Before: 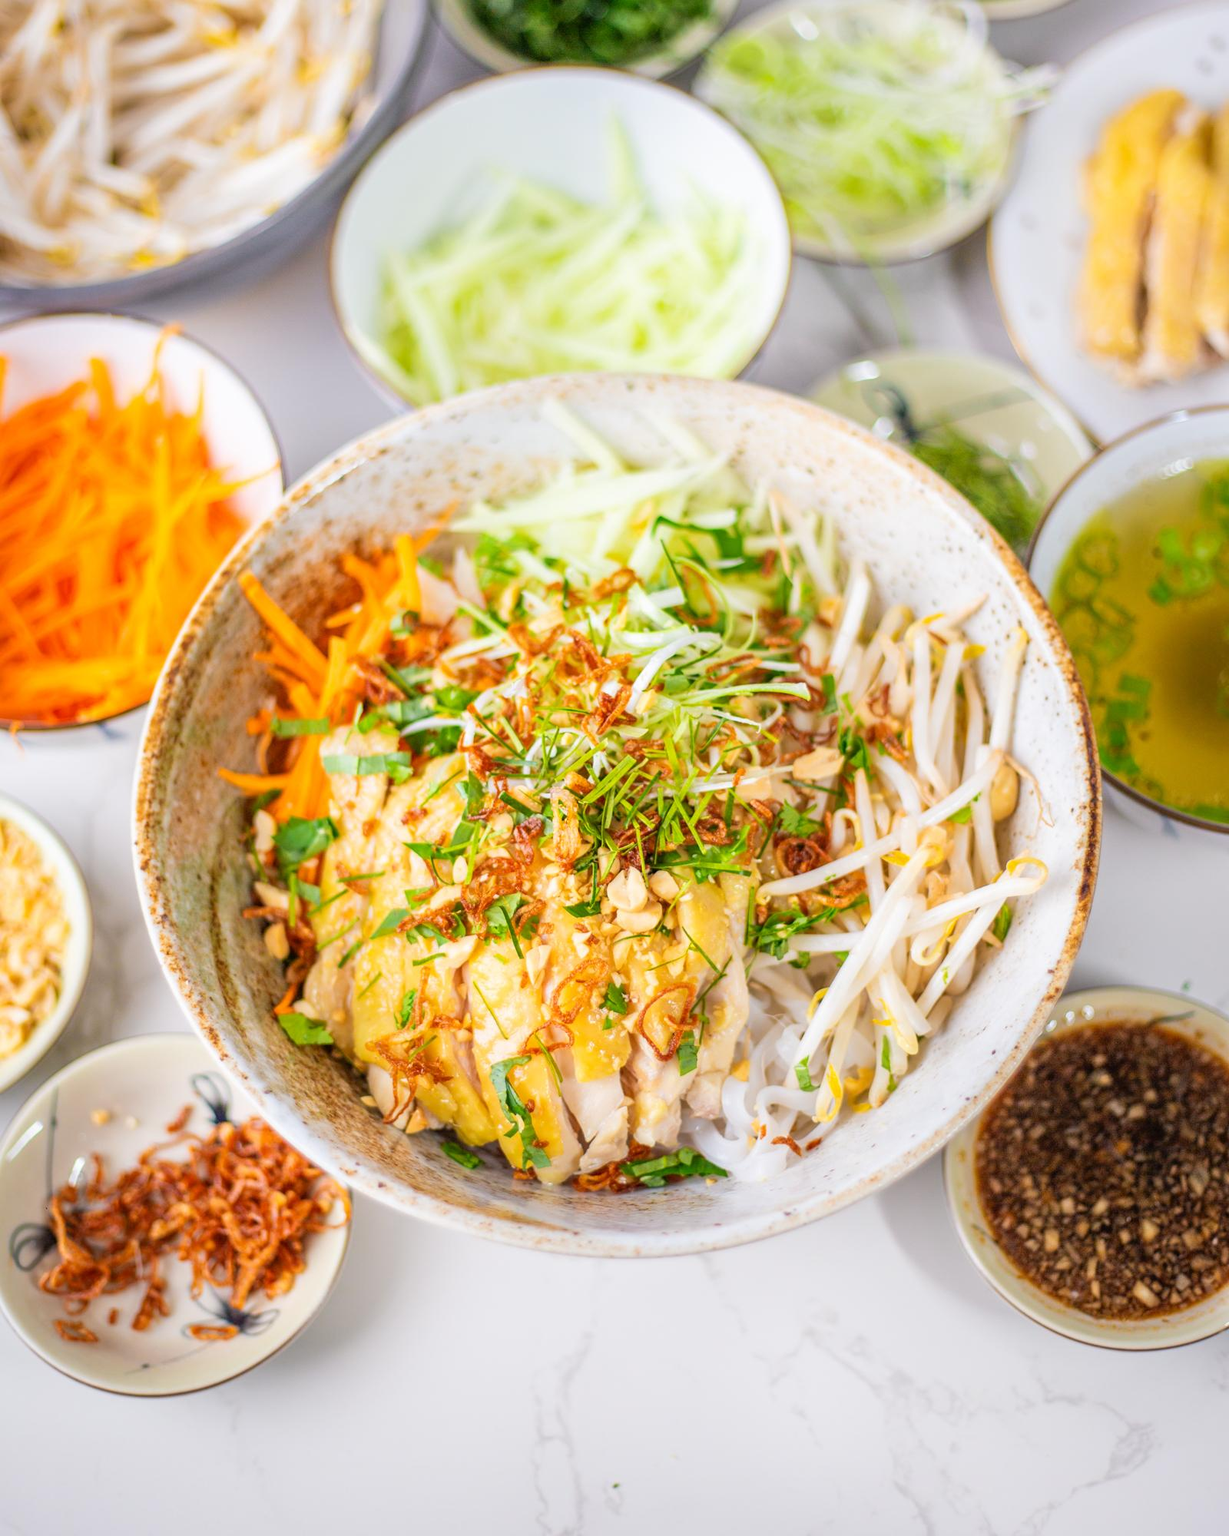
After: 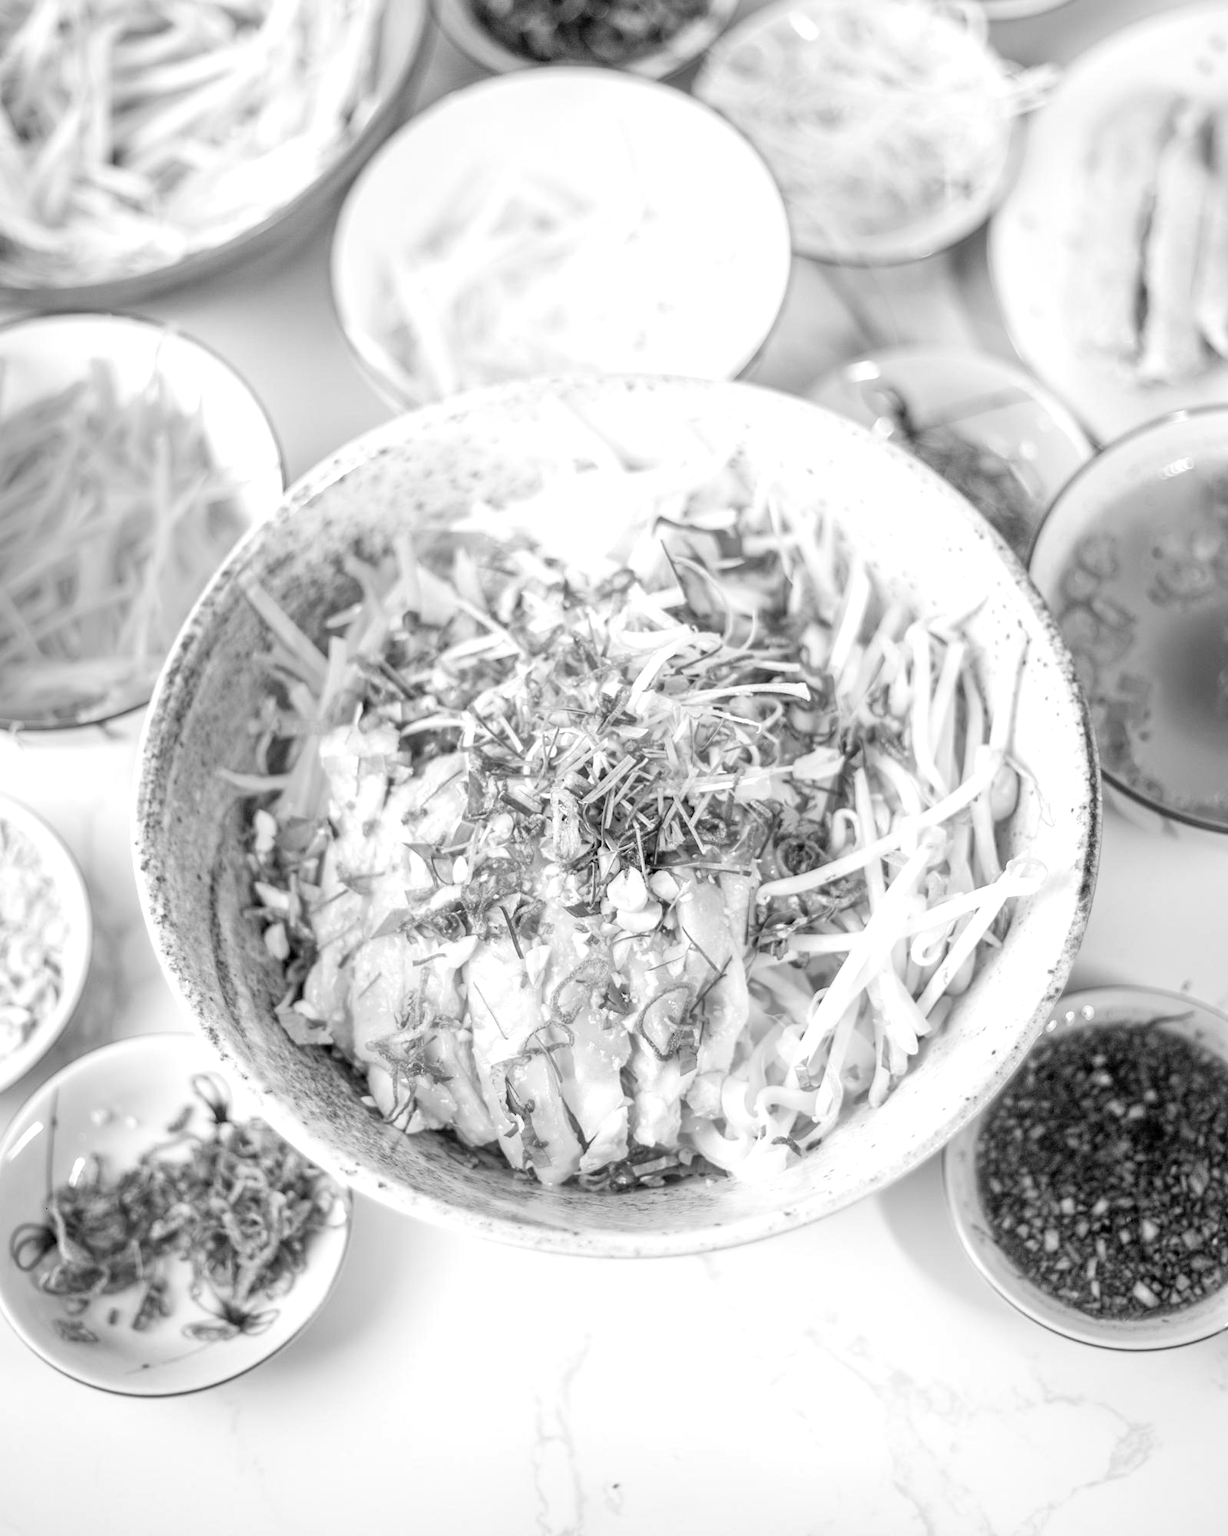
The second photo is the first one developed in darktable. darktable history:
monochrome: on, module defaults
exposure: black level correction 0.003, exposure 0.383 EV, compensate highlight preservation false
